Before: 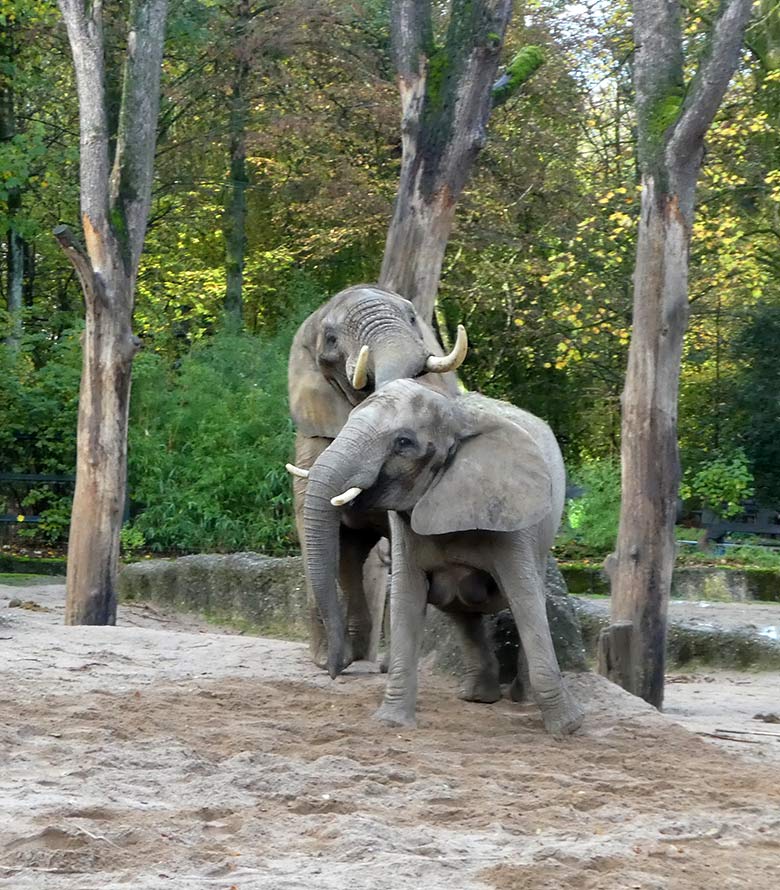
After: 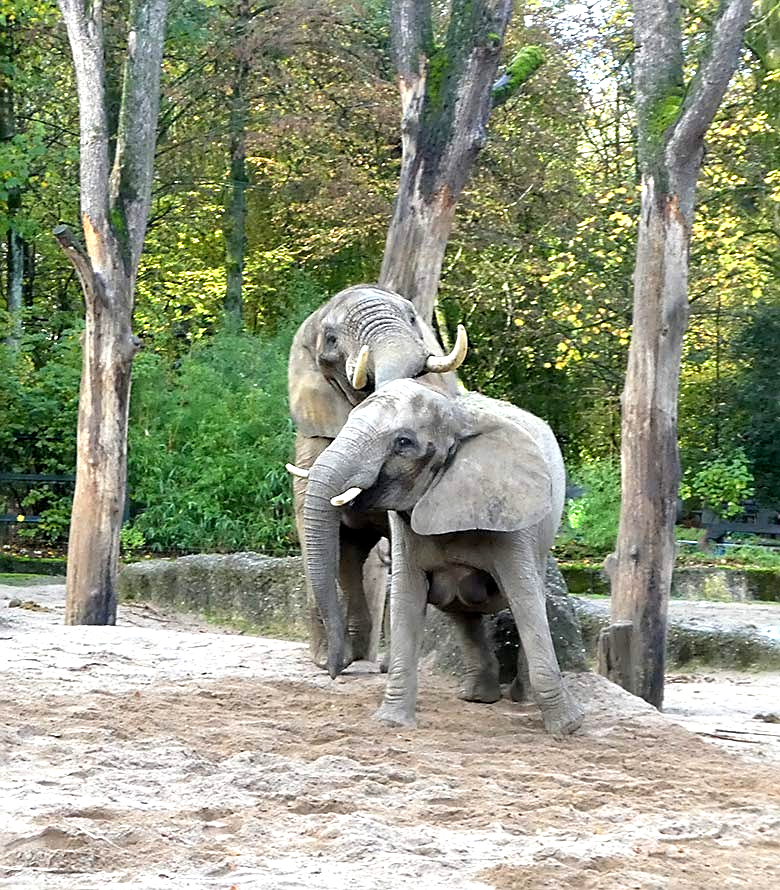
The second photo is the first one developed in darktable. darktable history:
exposure: black level correction 0.001, exposure 0.675 EV, compensate highlight preservation false
sharpen: on, module defaults
